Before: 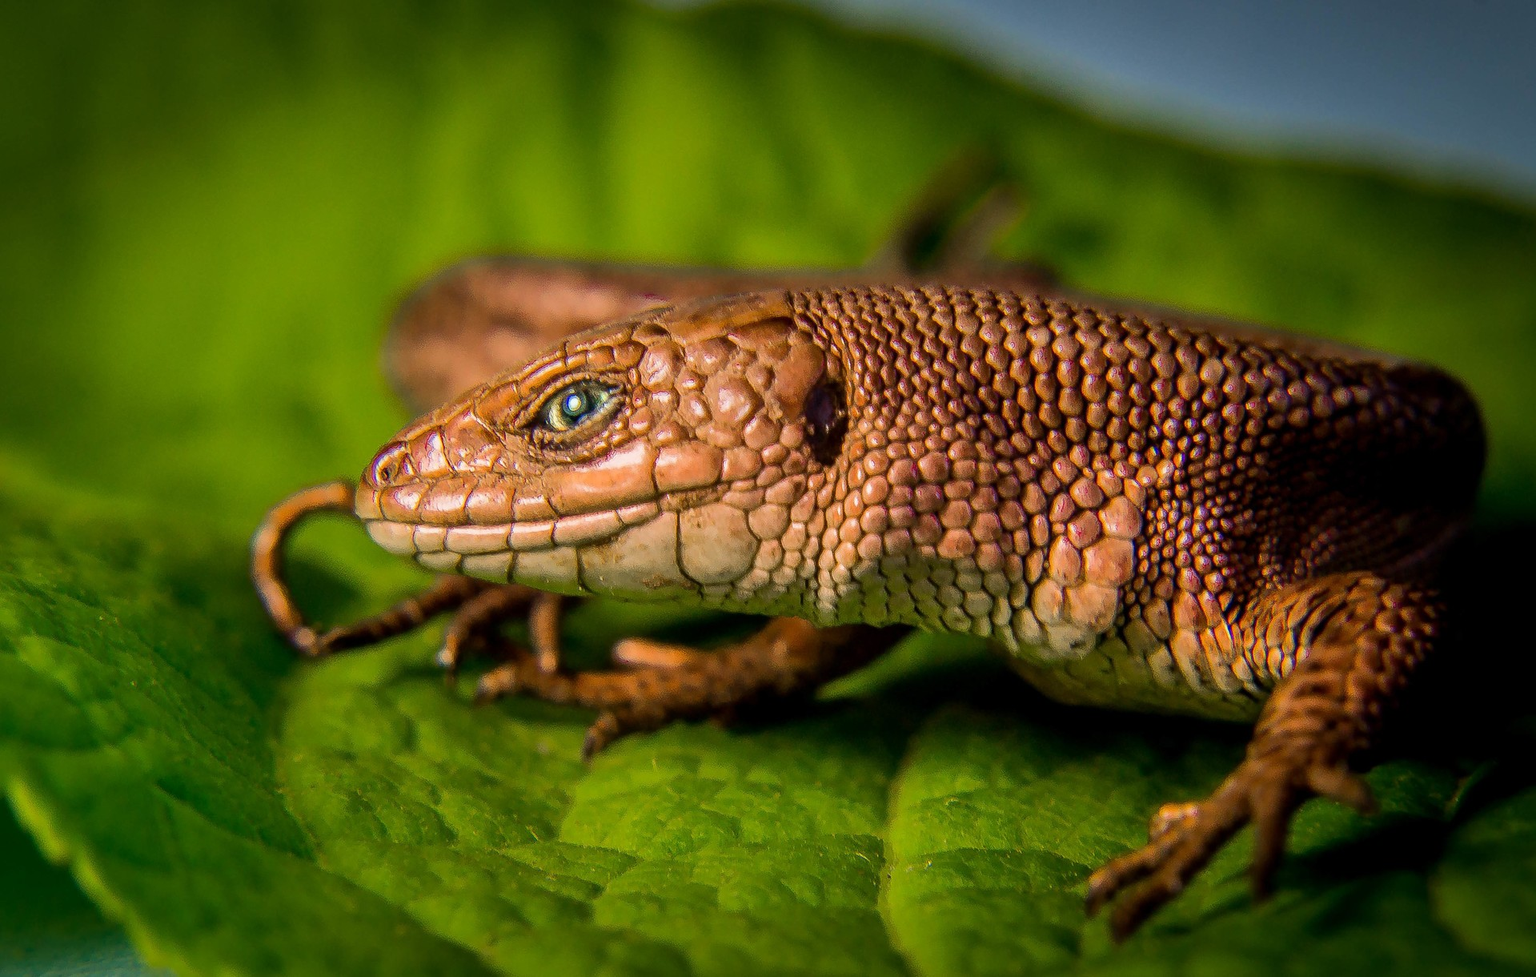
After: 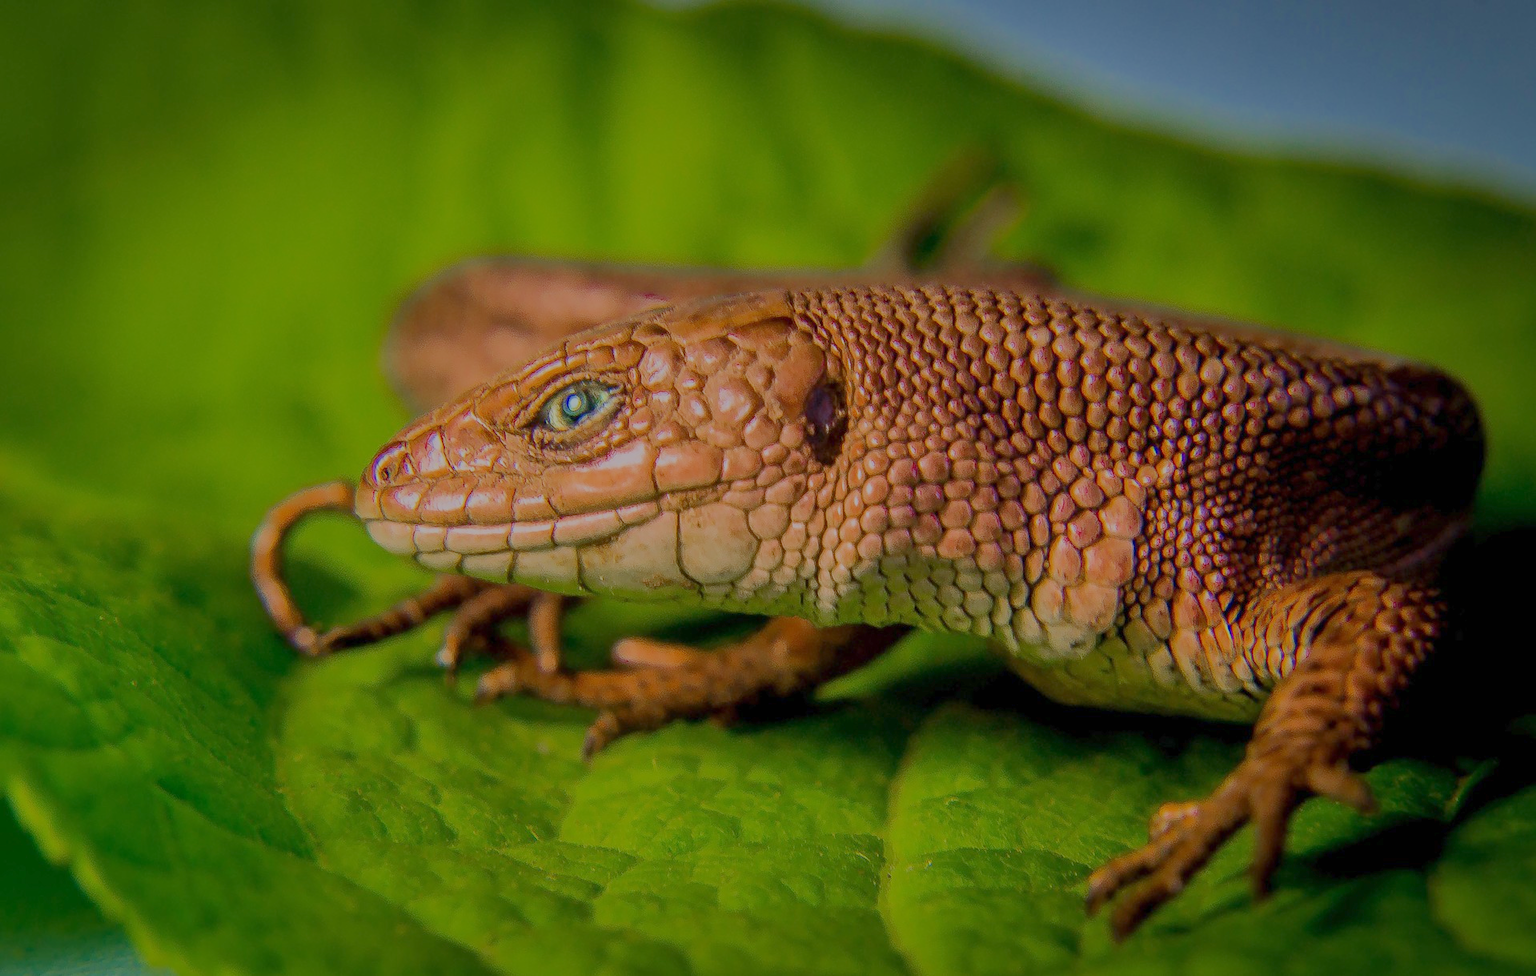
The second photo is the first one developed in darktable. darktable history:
tone equalizer: -8 EV -0.417 EV, -7 EV -0.389 EV, -6 EV -0.333 EV, -5 EV -0.222 EV, -3 EV 0.222 EV, -2 EV 0.333 EV, -1 EV 0.389 EV, +0 EV 0.417 EV, edges refinement/feathering 500, mask exposure compensation -1.57 EV, preserve details no
filmic rgb: black relative exposure -16 EV, white relative exposure 8 EV, threshold 3 EV, hardness 4.17, latitude 50%, contrast 0.5, color science v5 (2021), contrast in shadows safe, contrast in highlights safe, enable highlight reconstruction true
white balance: red 0.967, blue 1.049
